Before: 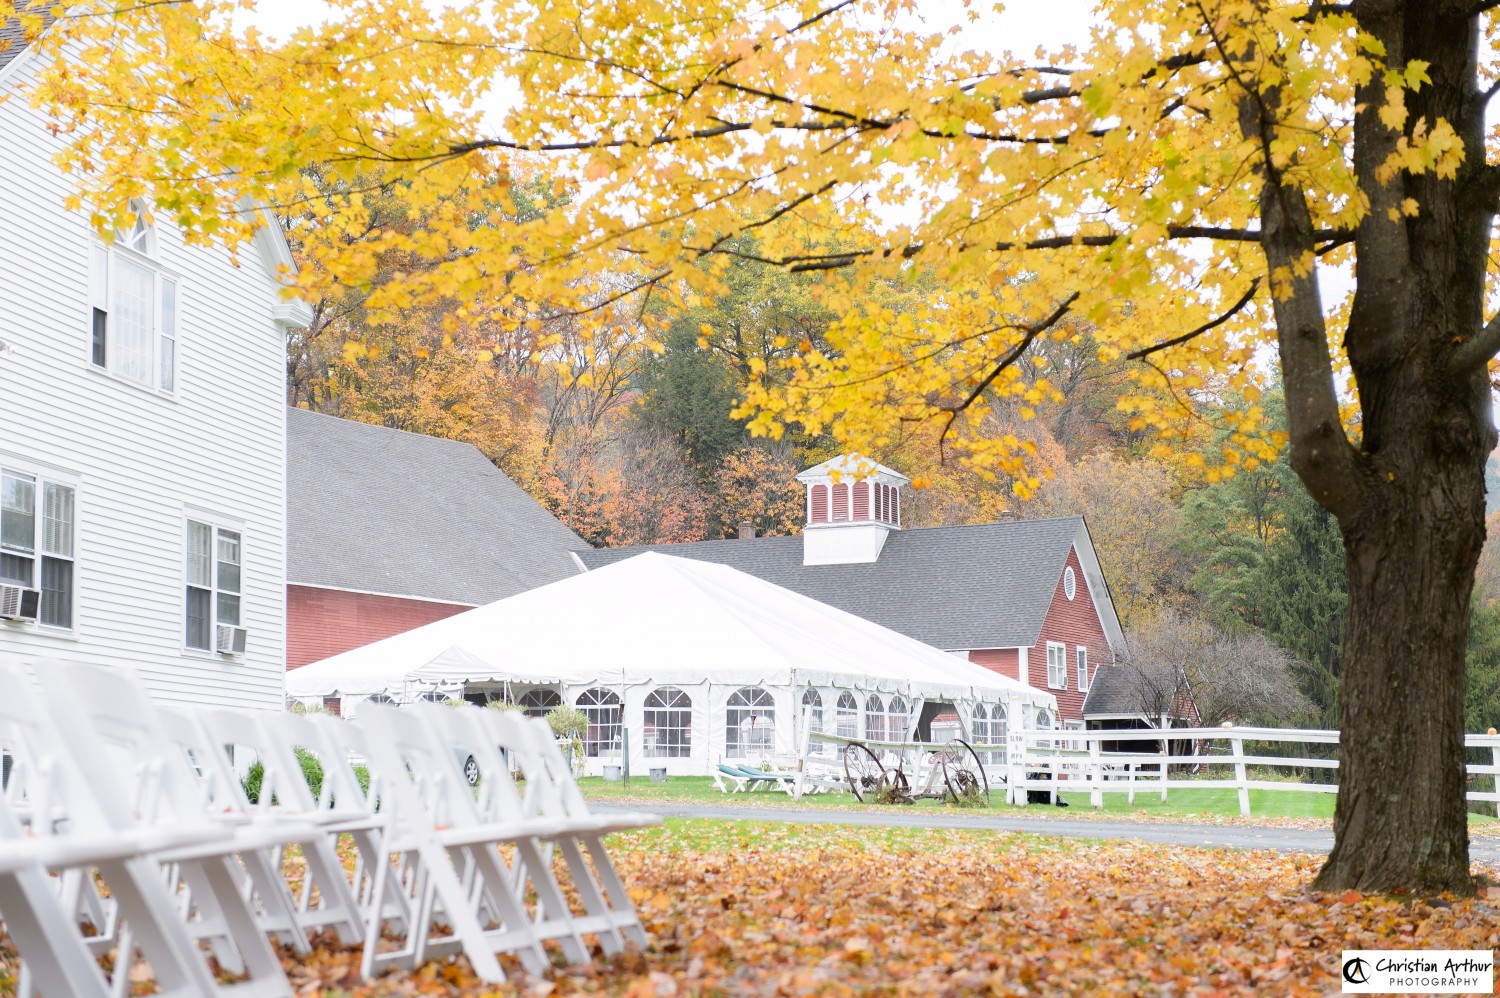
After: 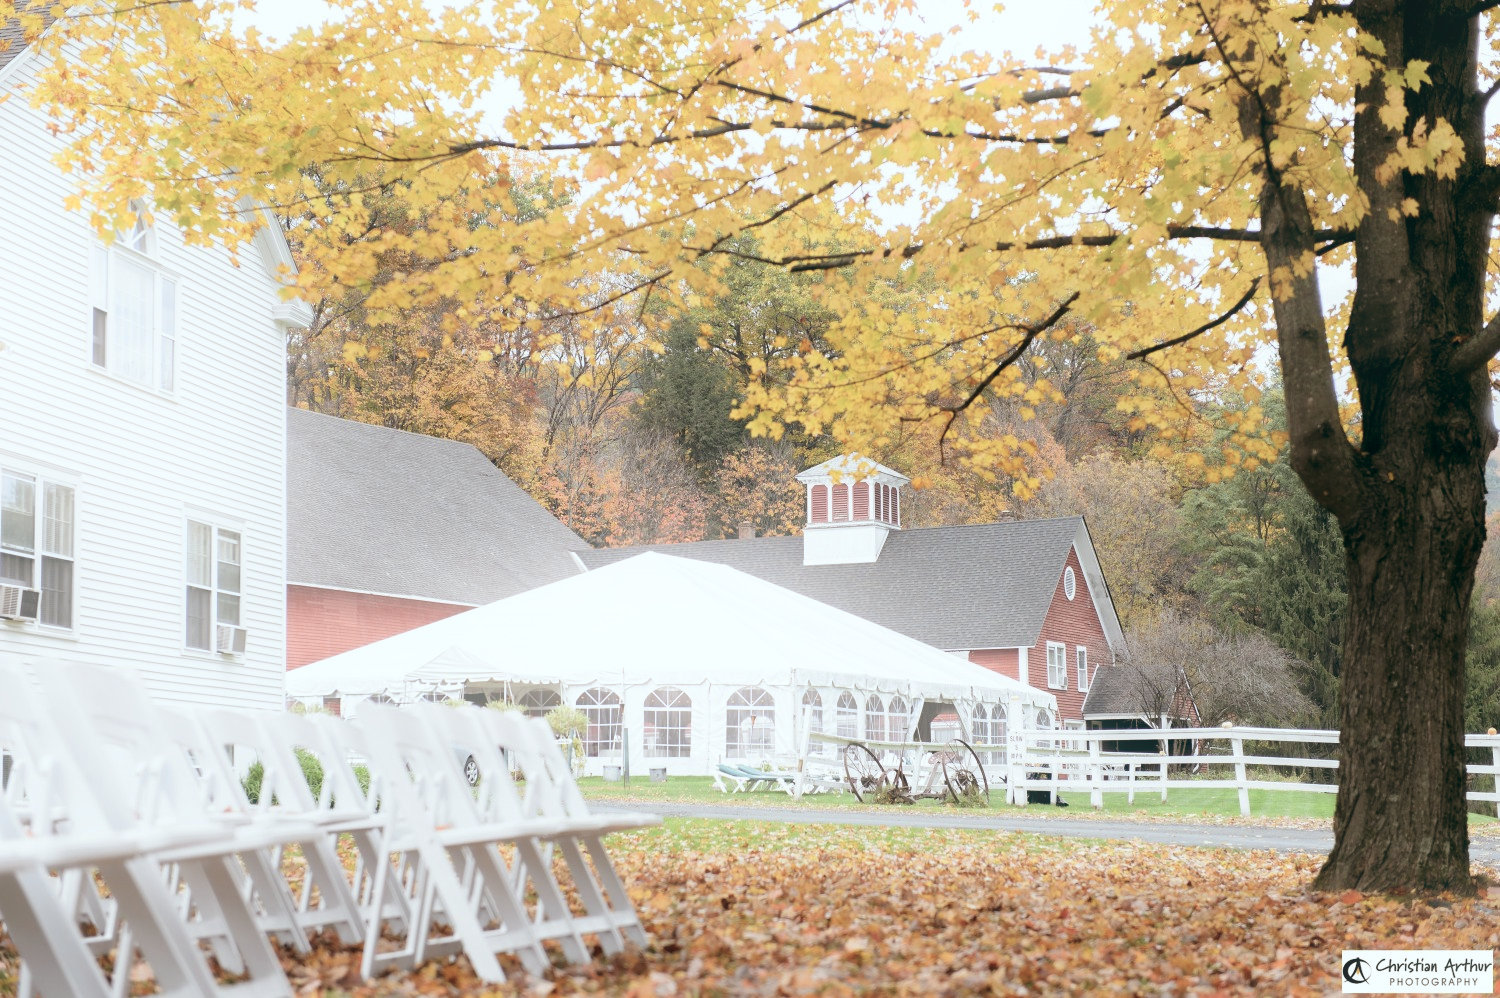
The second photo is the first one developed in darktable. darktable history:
color balance: lift [1, 0.994, 1.002, 1.006], gamma [0.957, 1.081, 1.016, 0.919], gain [0.97, 0.972, 1.01, 1.028], input saturation 91.06%, output saturation 79.8%
bloom: size 15%, threshold 97%, strength 7%
